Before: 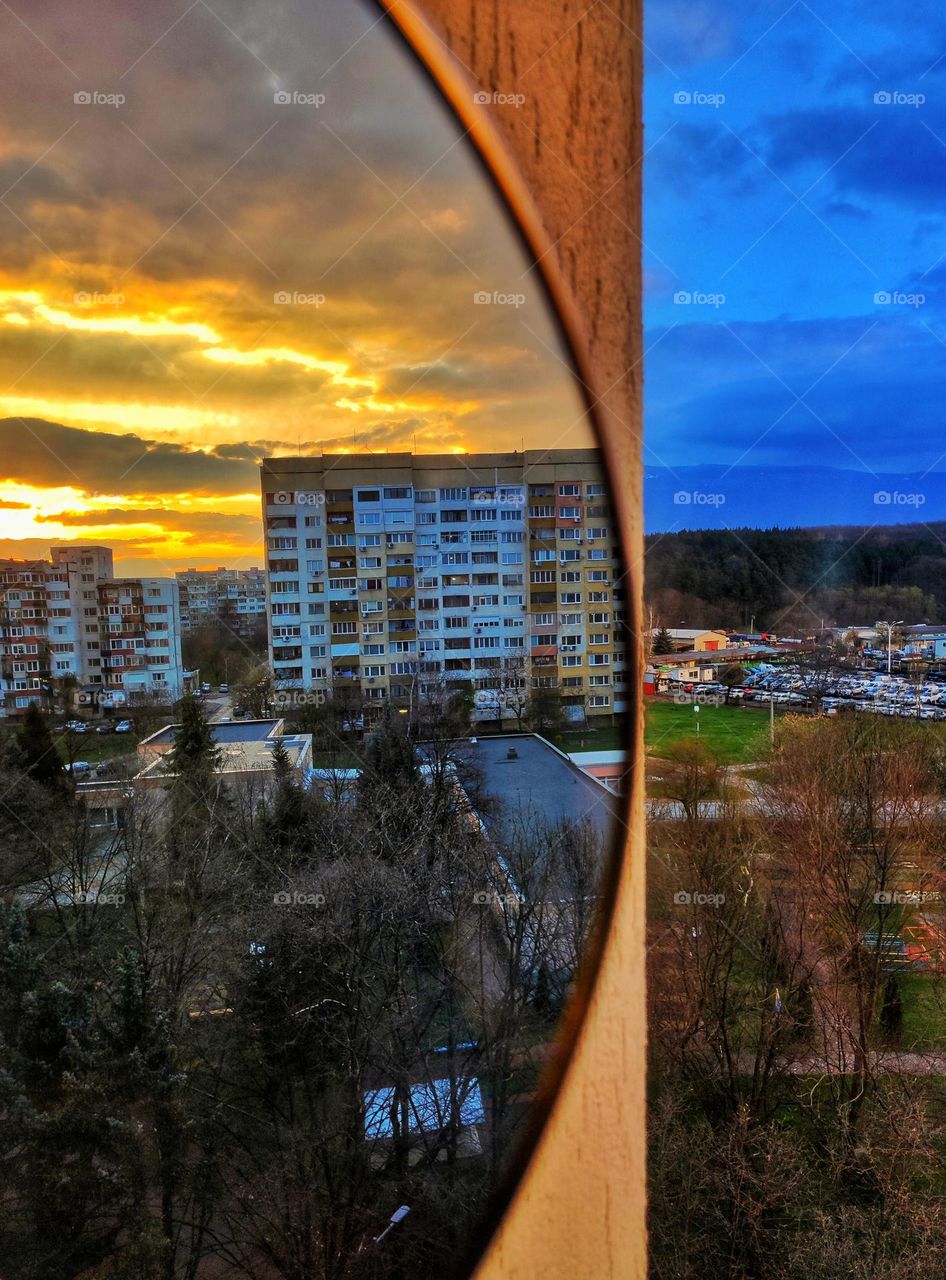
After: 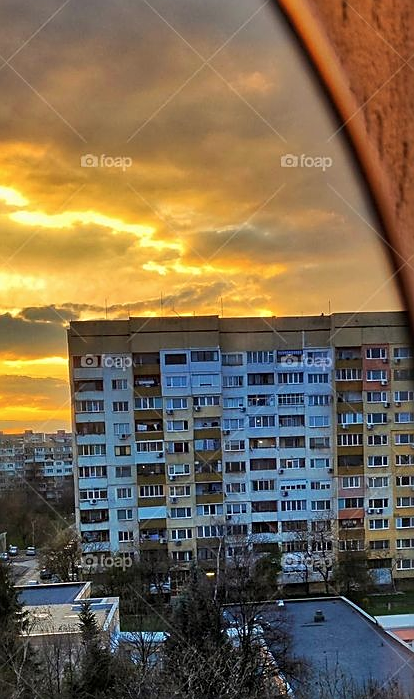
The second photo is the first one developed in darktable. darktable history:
crop: left 20.475%, top 10.777%, right 35.731%, bottom 34.552%
contrast brightness saturation: saturation -0.07
sharpen: amount 0.596
